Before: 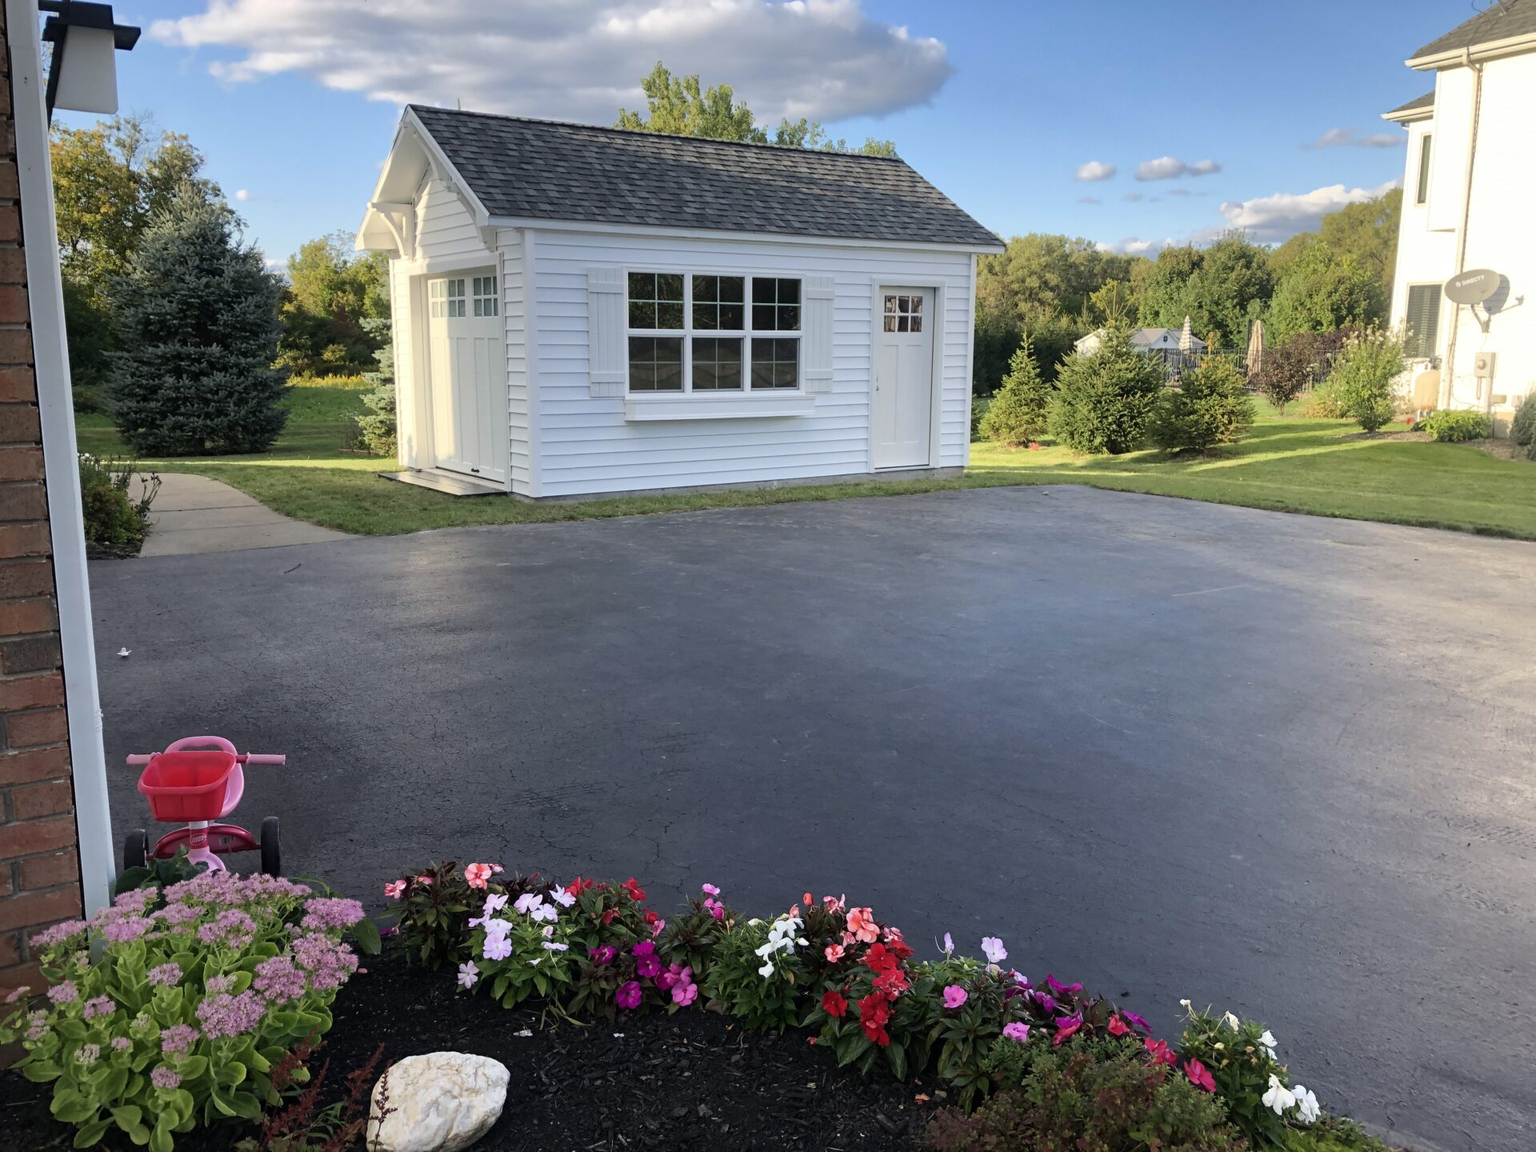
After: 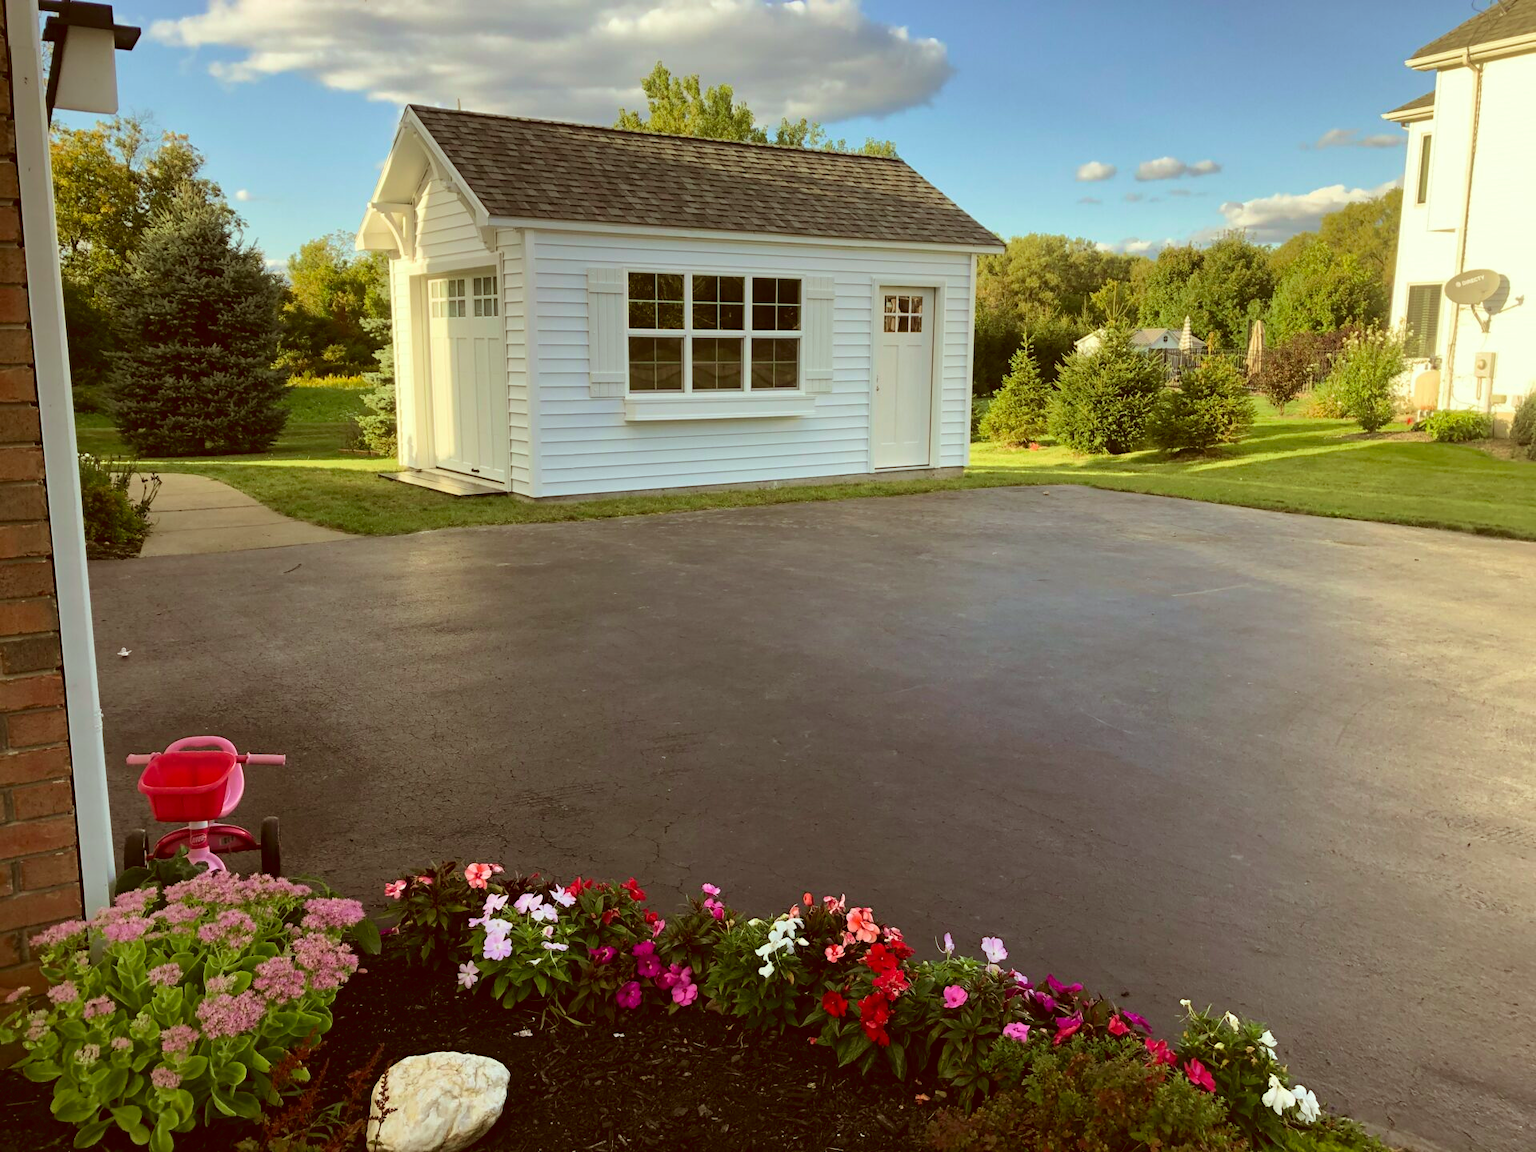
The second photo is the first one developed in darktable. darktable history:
color correction: highlights a* -5.3, highlights b* 9.8, shadows a* 9.8, shadows b* 24.26
velvia: on, module defaults
tone equalizer: on, module defaults
